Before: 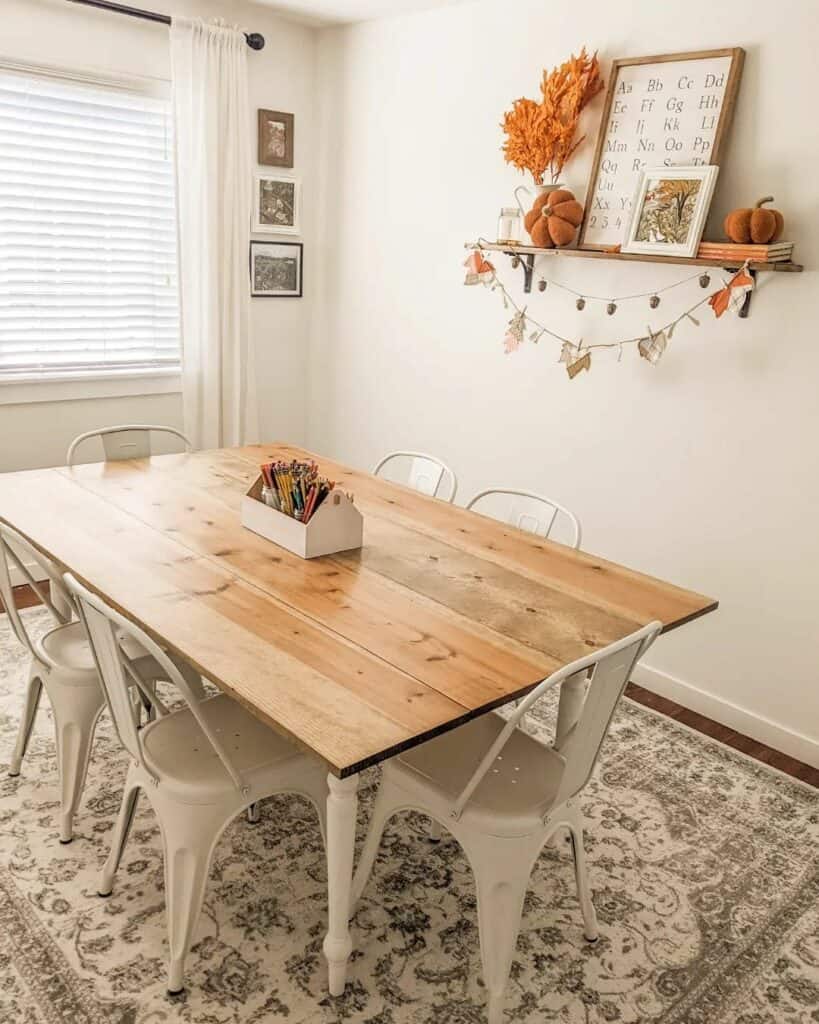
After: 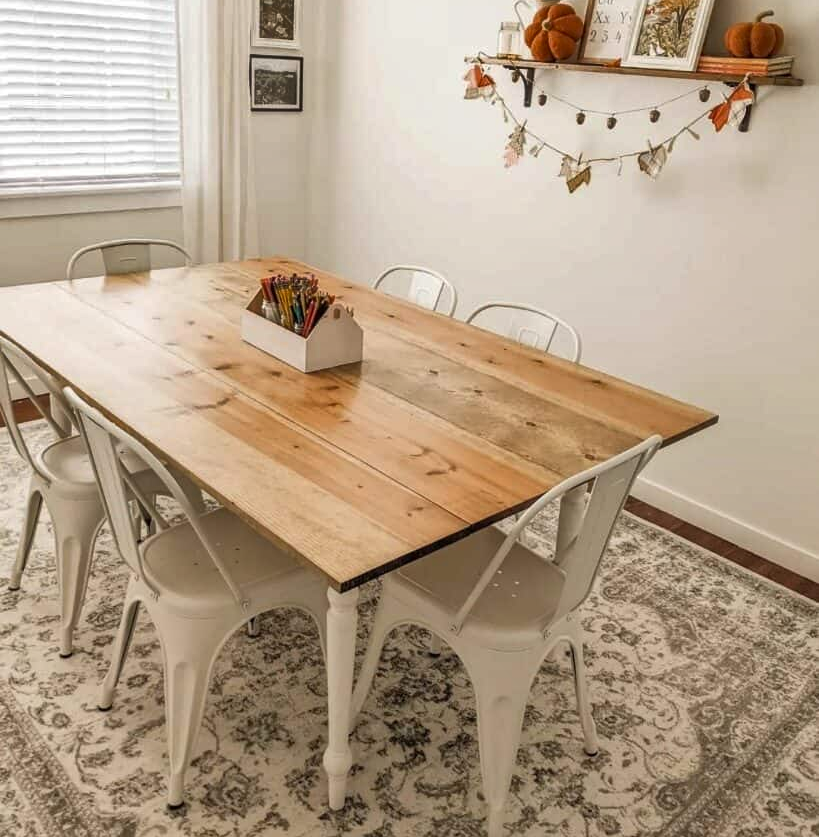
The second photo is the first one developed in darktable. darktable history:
shadows and highlights: highlights color adjustment 56.27%, low approximation 0.01, soften with gaussian
crop and rotate: top 18.228%
